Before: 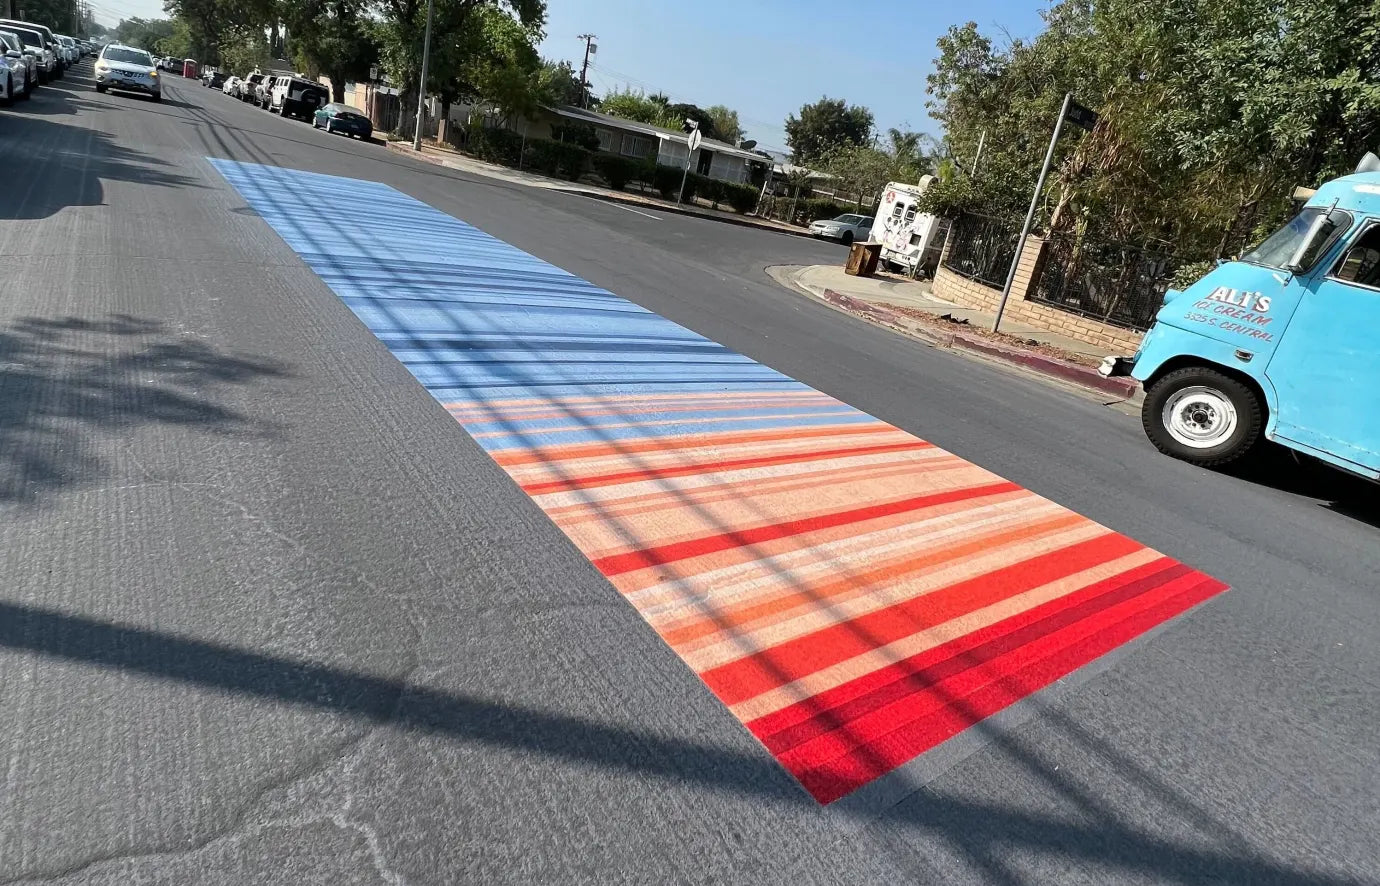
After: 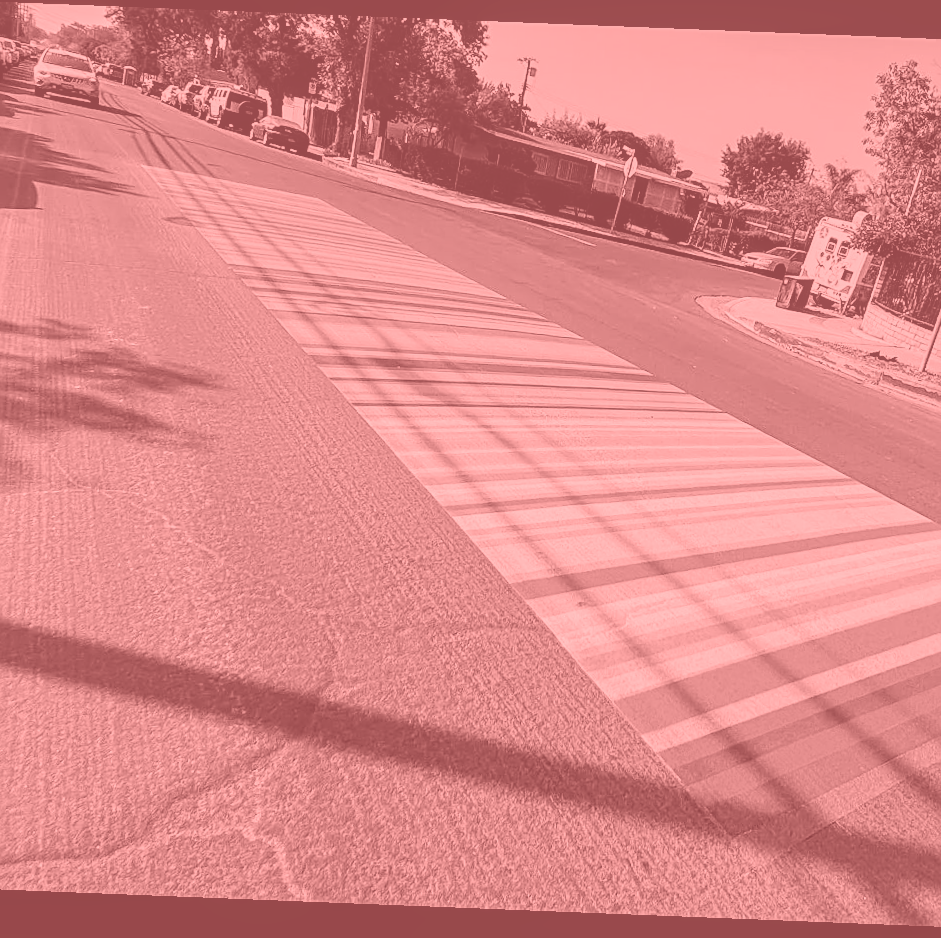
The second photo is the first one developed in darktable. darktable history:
sharpen: on, module defaults
color contrast: green-magenta contrast 1.1, blue-yellow contrast 1.1, unbound 0
rotate and perspective: rotation 2.27°, automatic cropping off
filmic rgb: black relative exposure -7.5 EV, white relative exposure 5 EV, hardness 3.31, contrast 1.3, contrast in shadows safe
crop and rotate: left 6.617%, right 26.717%
colorize: saturation 51%, source mix 50.67%, lightness 50.67%
local contrast: on, module defaults
